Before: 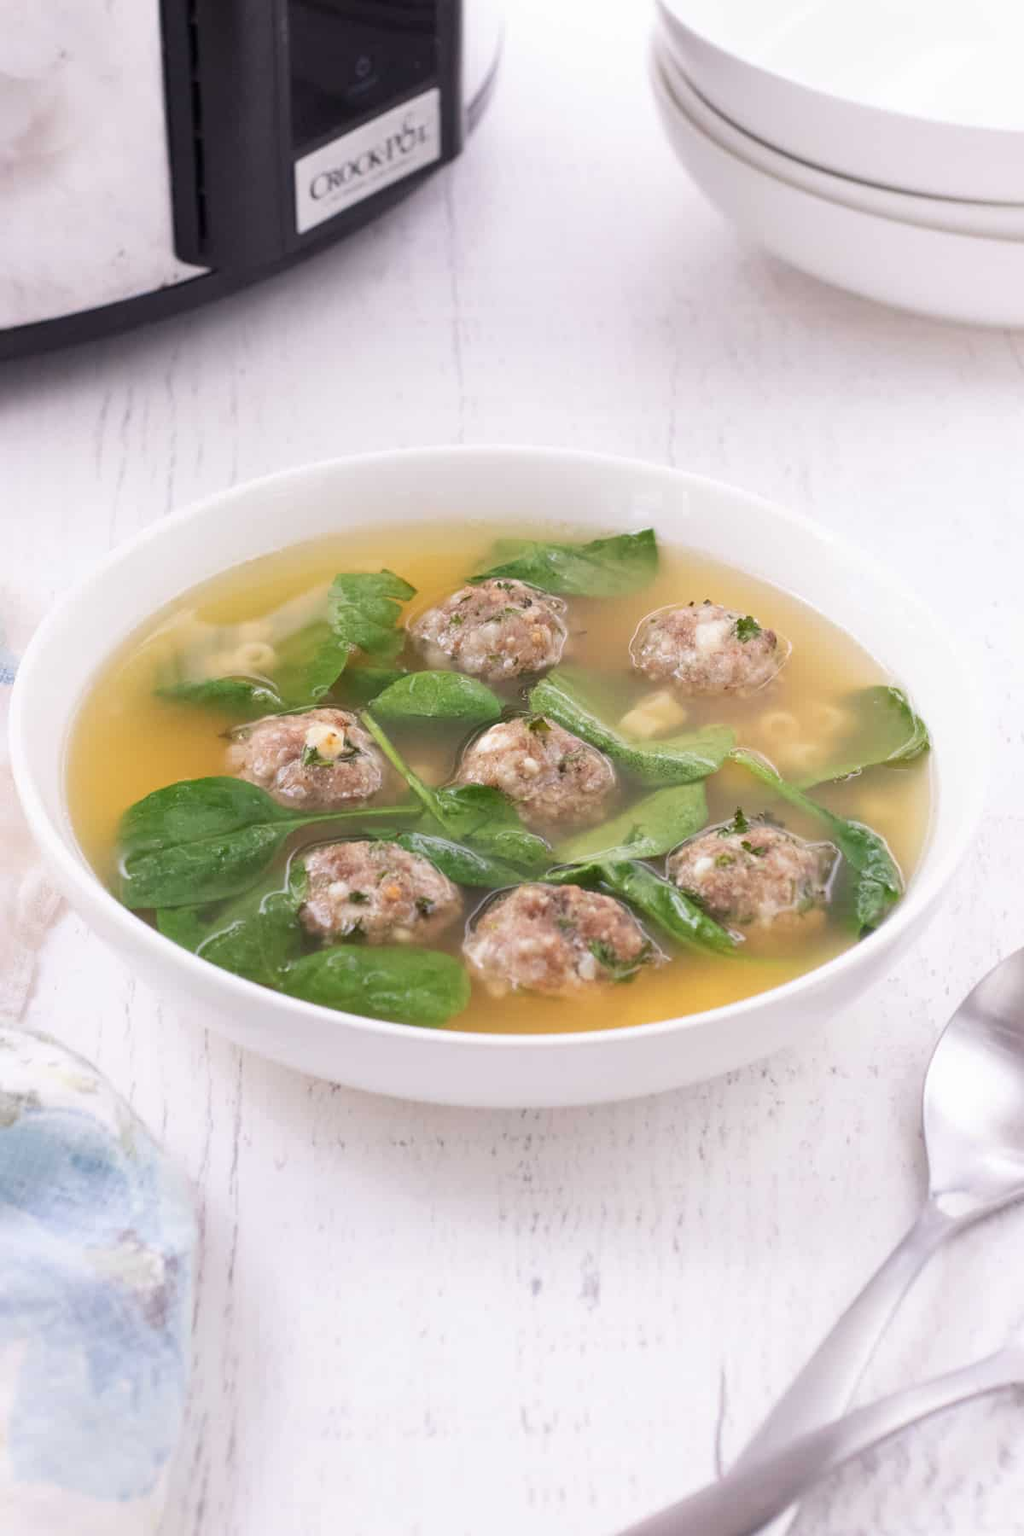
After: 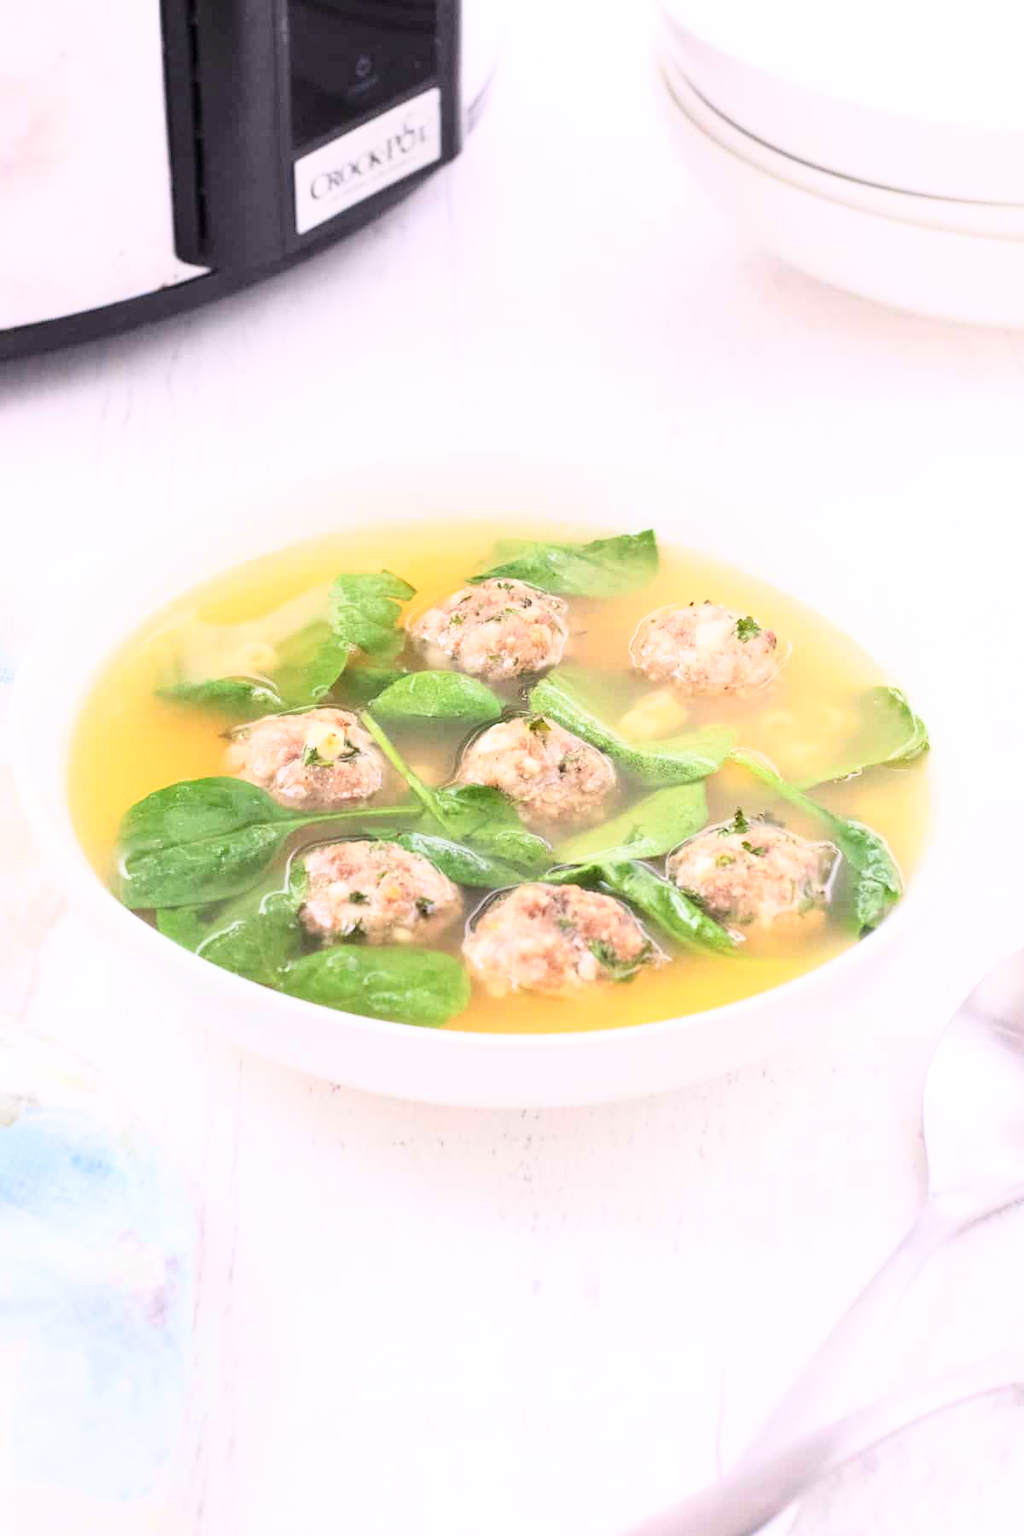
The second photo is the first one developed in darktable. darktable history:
base curve: curves: ch0 [(0, 0) (0.018, 0.026) (0.143, 0.37) (0.33, 0.731) (0.458, 0.853) (0.735, 0.965) (0.905, 0.986) (1, 1)]
tone equalizer: on, module defaults
